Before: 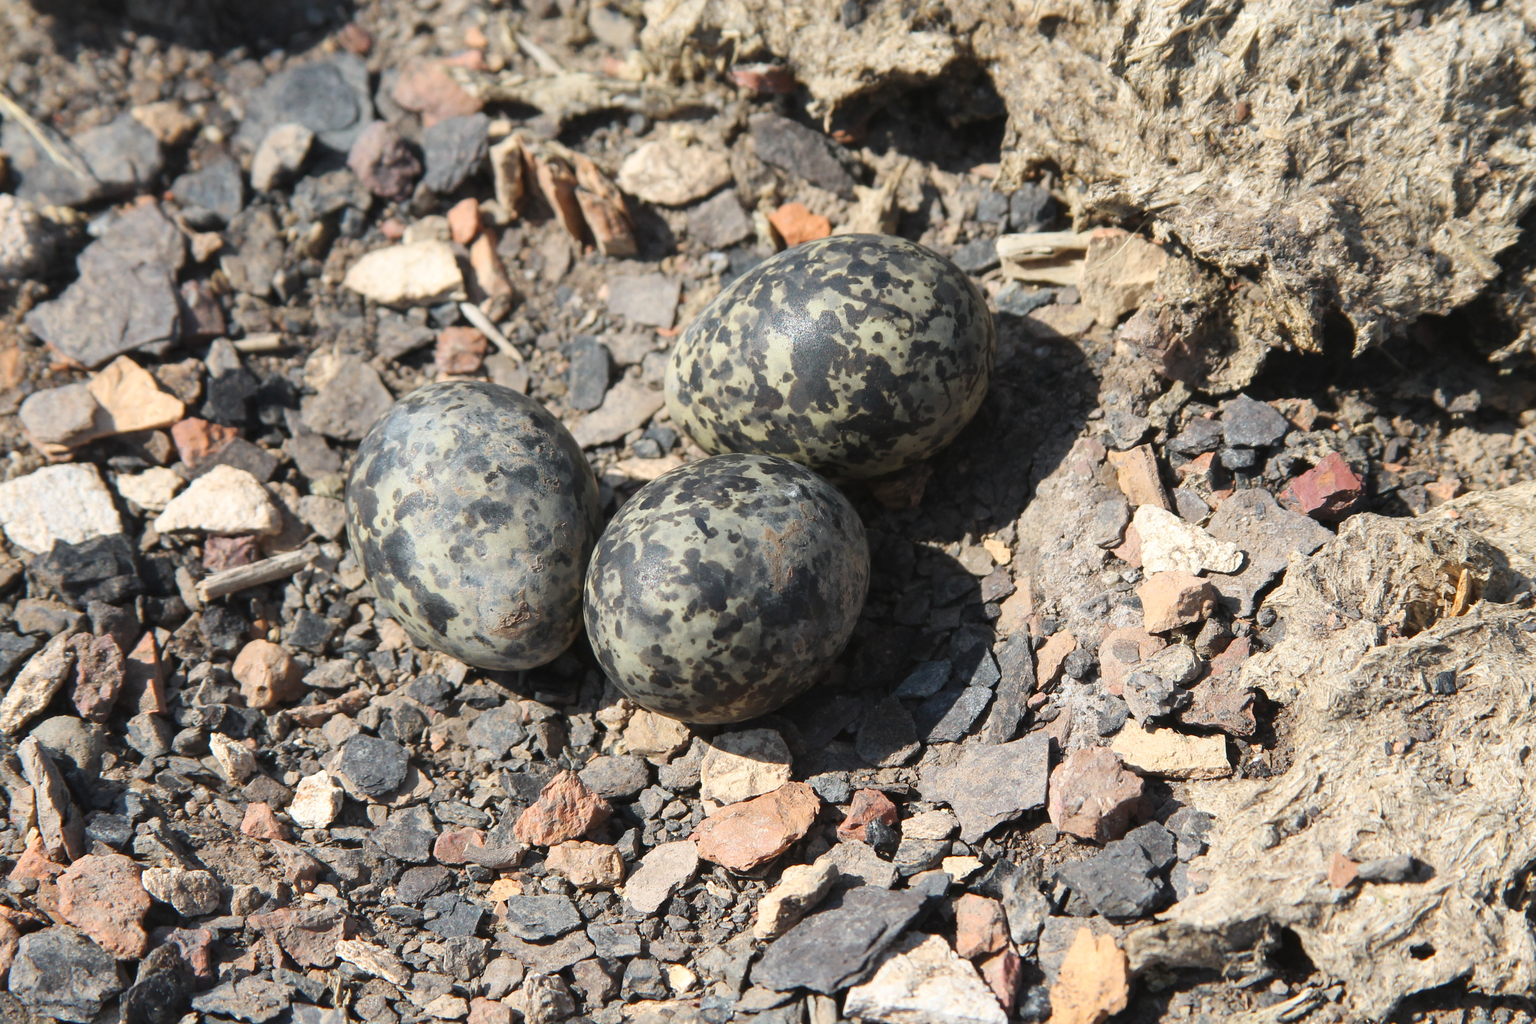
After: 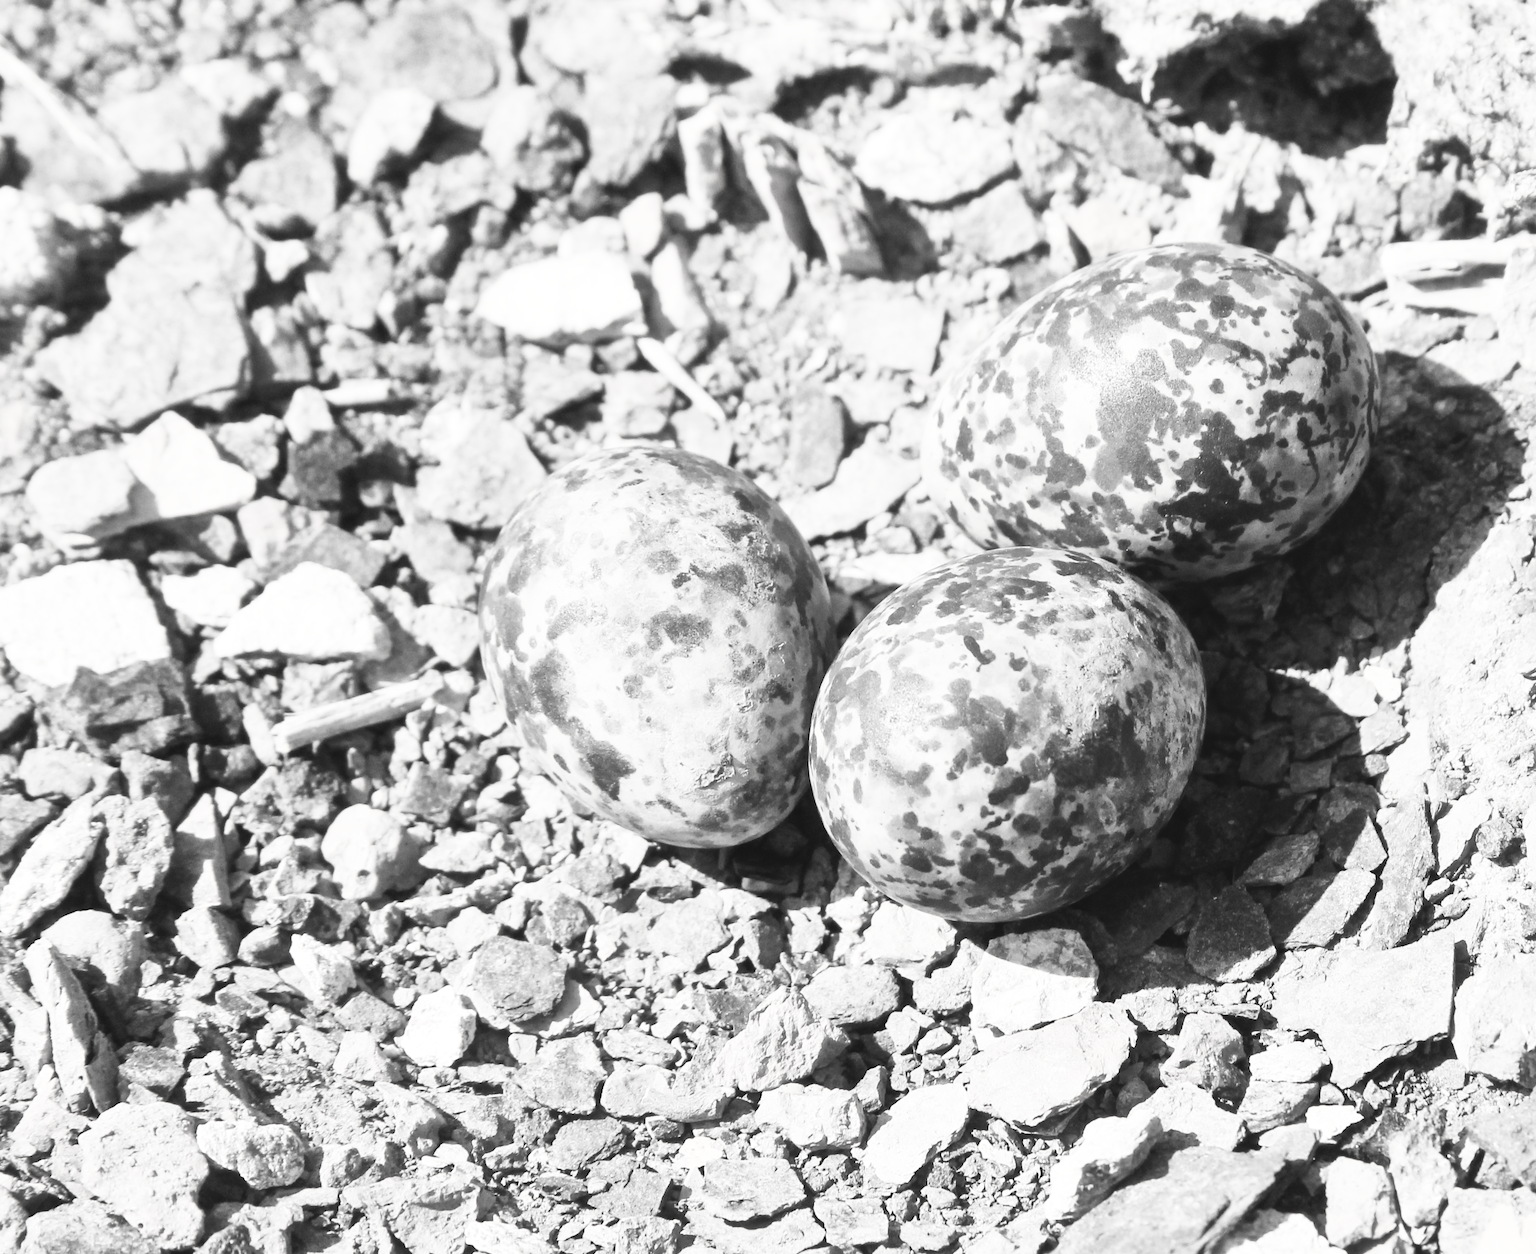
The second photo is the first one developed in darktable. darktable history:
crop: top 5.779%, right 27.852%, bottom 5.797%
tone equalizer: -7 EV 0.158 EV, -6 EV 0.607 EV, -5 EV 1.16 EV, -4 EV 1.35 EV, -3 EV 1.16 EV, -2 EV 0.6 EV, -1 EV 0.159 EV, mask exposure compensation -0.485 EV
contrast brightness saturation: contrast 0.537, brightness 0.451, saturation -0.984
